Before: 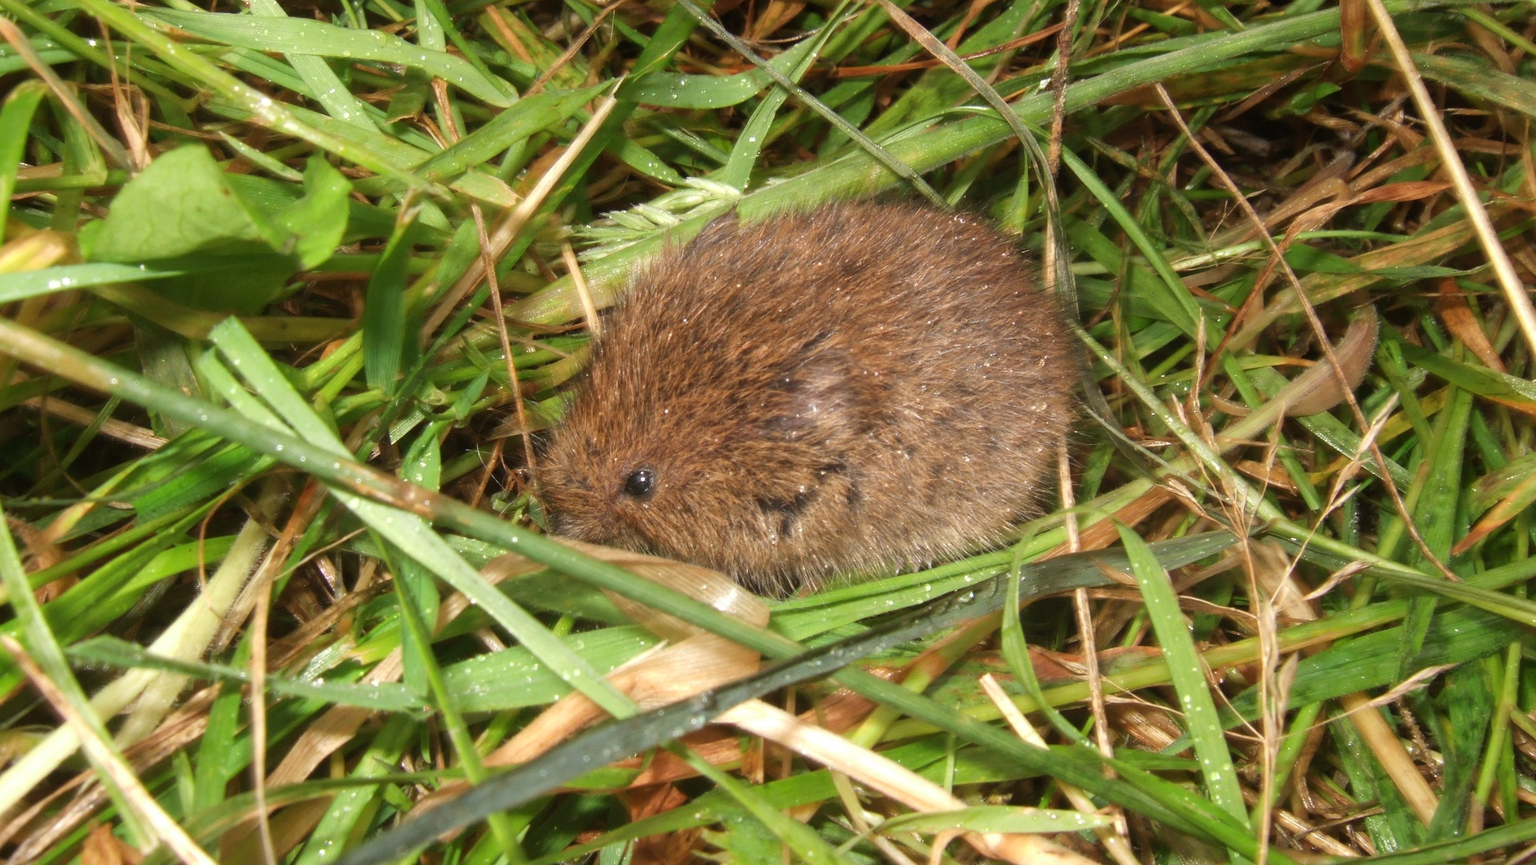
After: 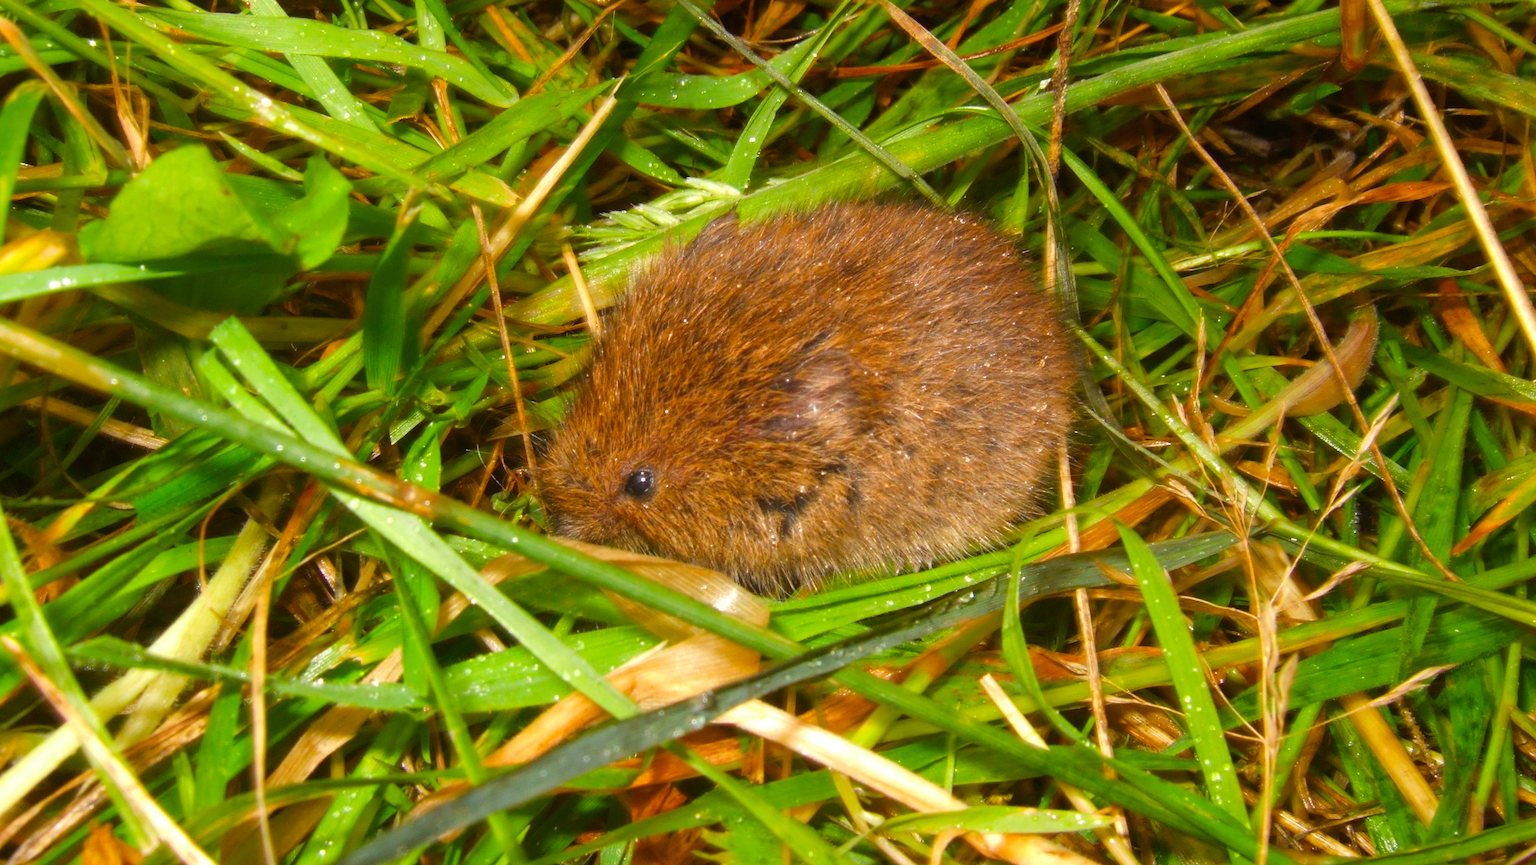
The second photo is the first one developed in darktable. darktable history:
contrast brightness saturation: saturation 0.184
color balance rgb: highlights gain › chroma 0.111%, highlights gain › hue 331.54°, perceptual saturation grading › global saturation 30.933%, global vibrance 20%
